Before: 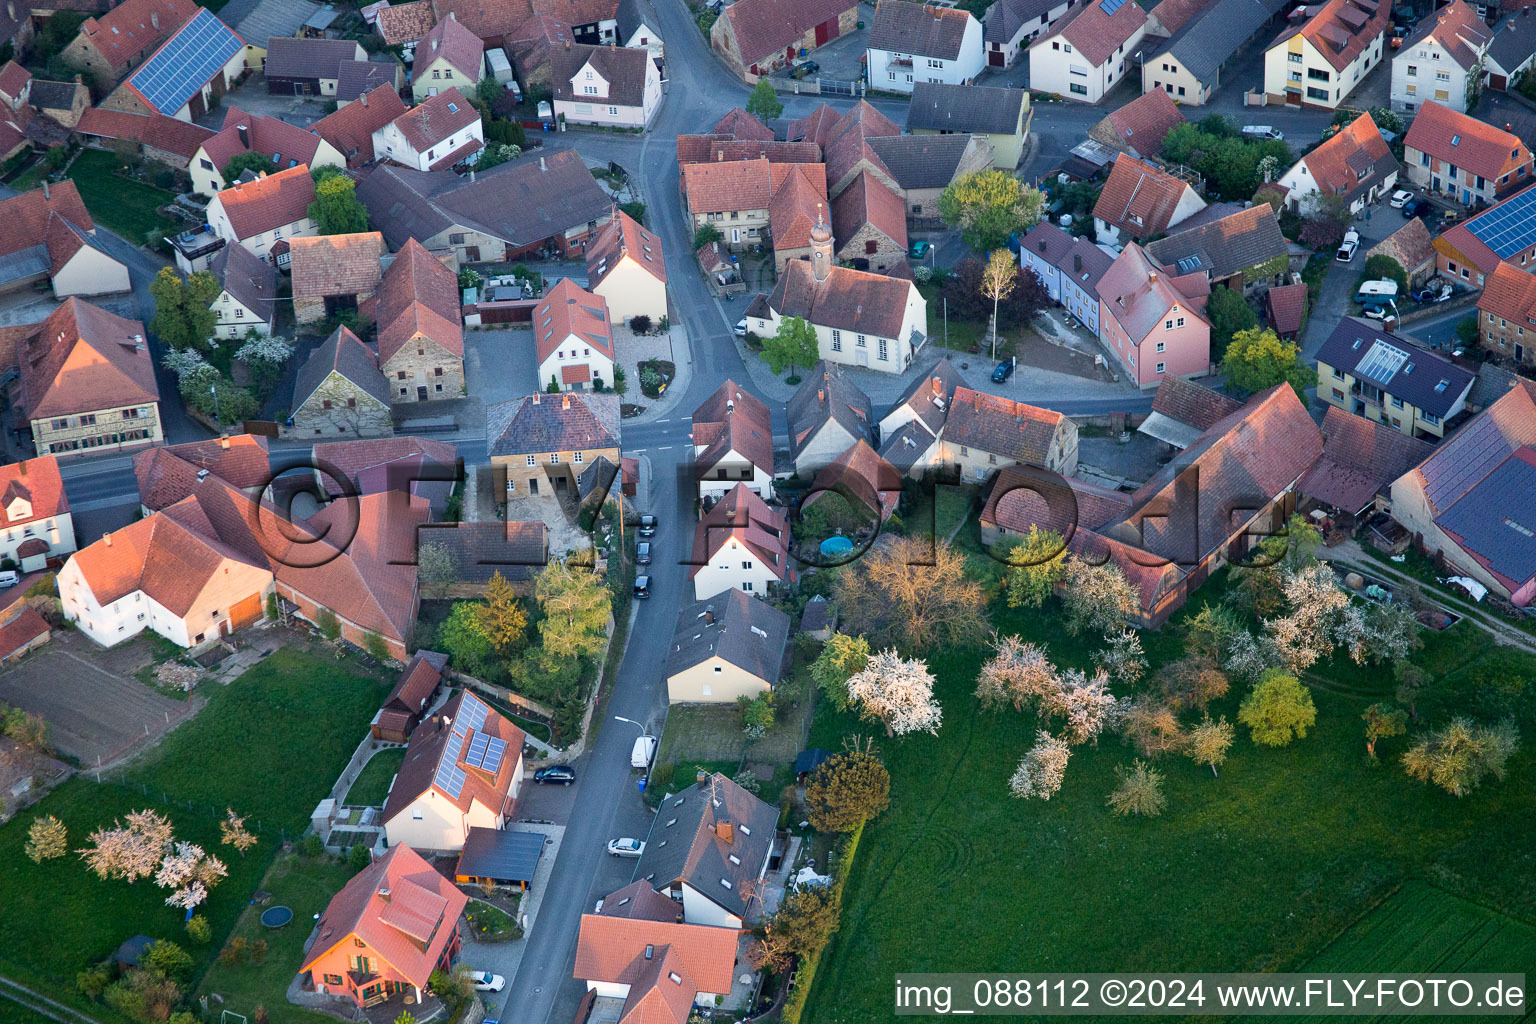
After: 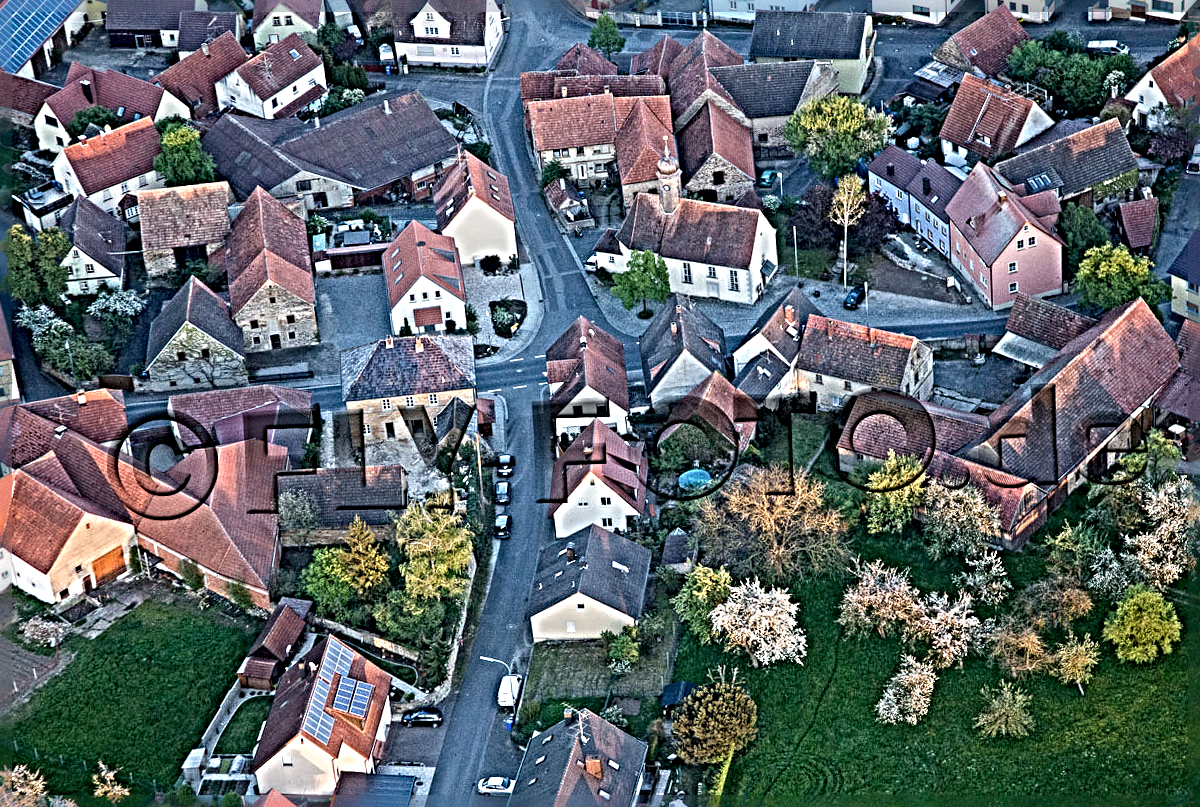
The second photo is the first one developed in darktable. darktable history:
sharpen: radius 6.3, amount 1.8, threshold 0
rotate and perspective: rotation -2.12°, lens shift (vertical) 0.009, lens shift (horizontal) -0.008, automatic cropping original format, crop left 0.036, crop right 0.964, crop top 0.05, crop bottom 0.959
local contrast: on, module defaults
crop and rotate: left 7.196%, top 4.574%, right 10.605%, bottom 13.178%
